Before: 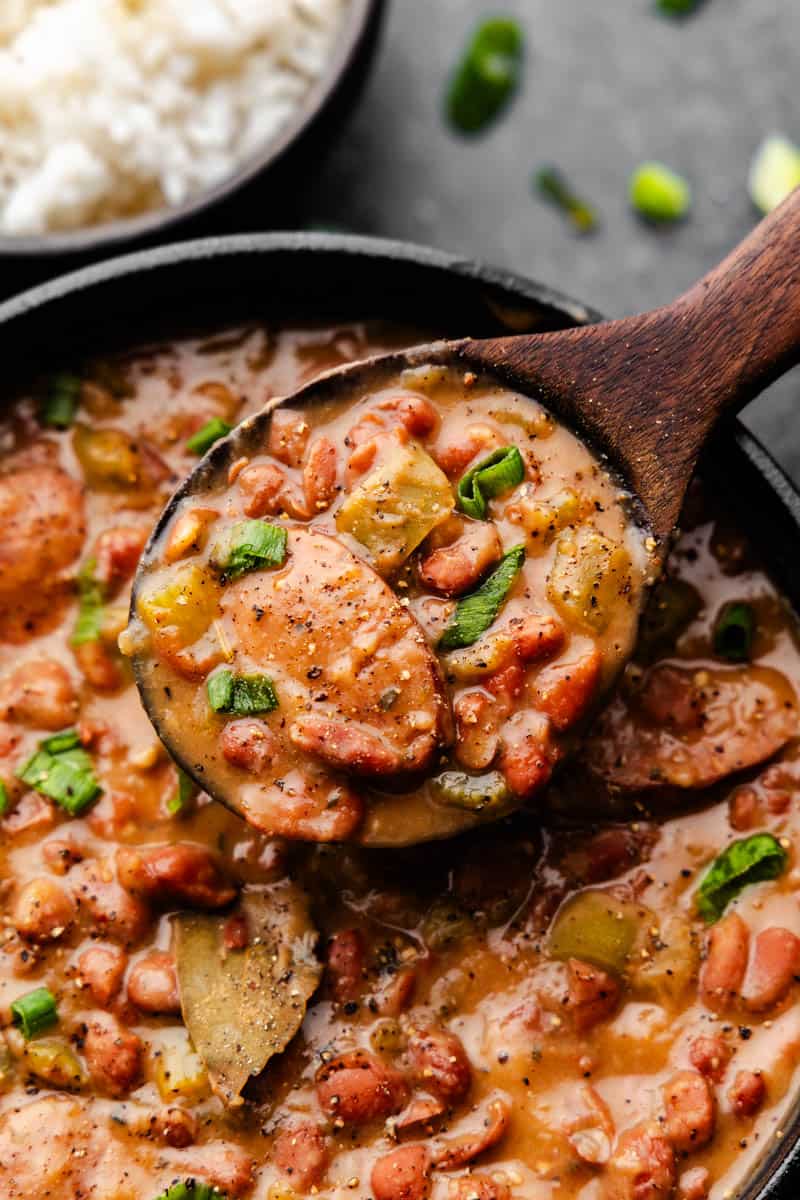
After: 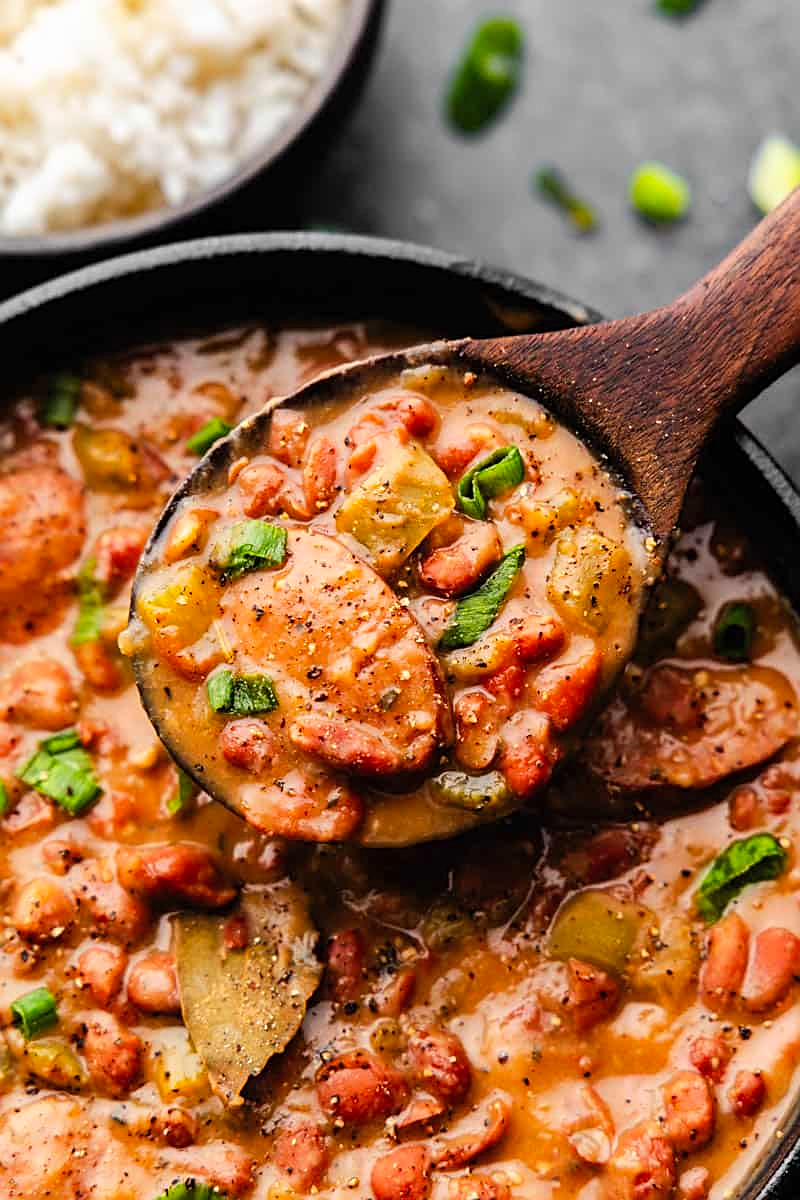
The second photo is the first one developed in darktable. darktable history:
sharpen: on, module defaults
contrast brightness saturation: contrast 0.073, brightness 0.072, saturation 0.182
